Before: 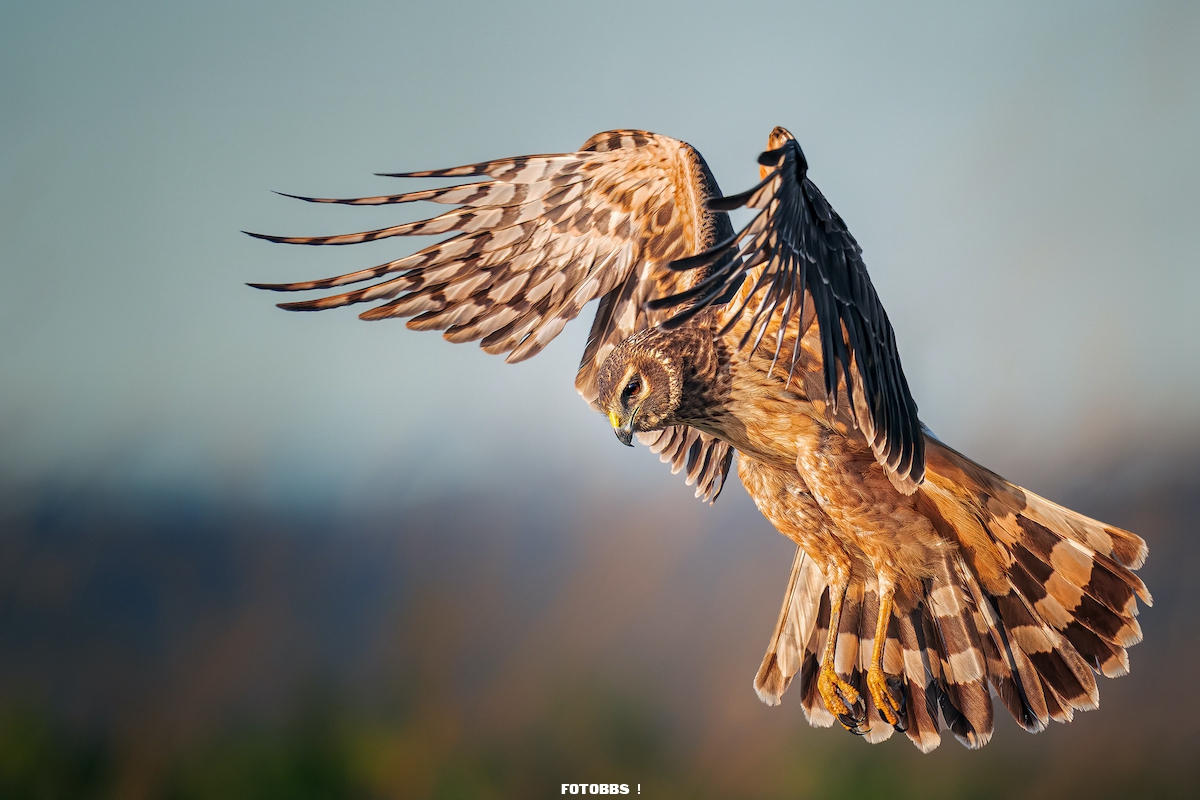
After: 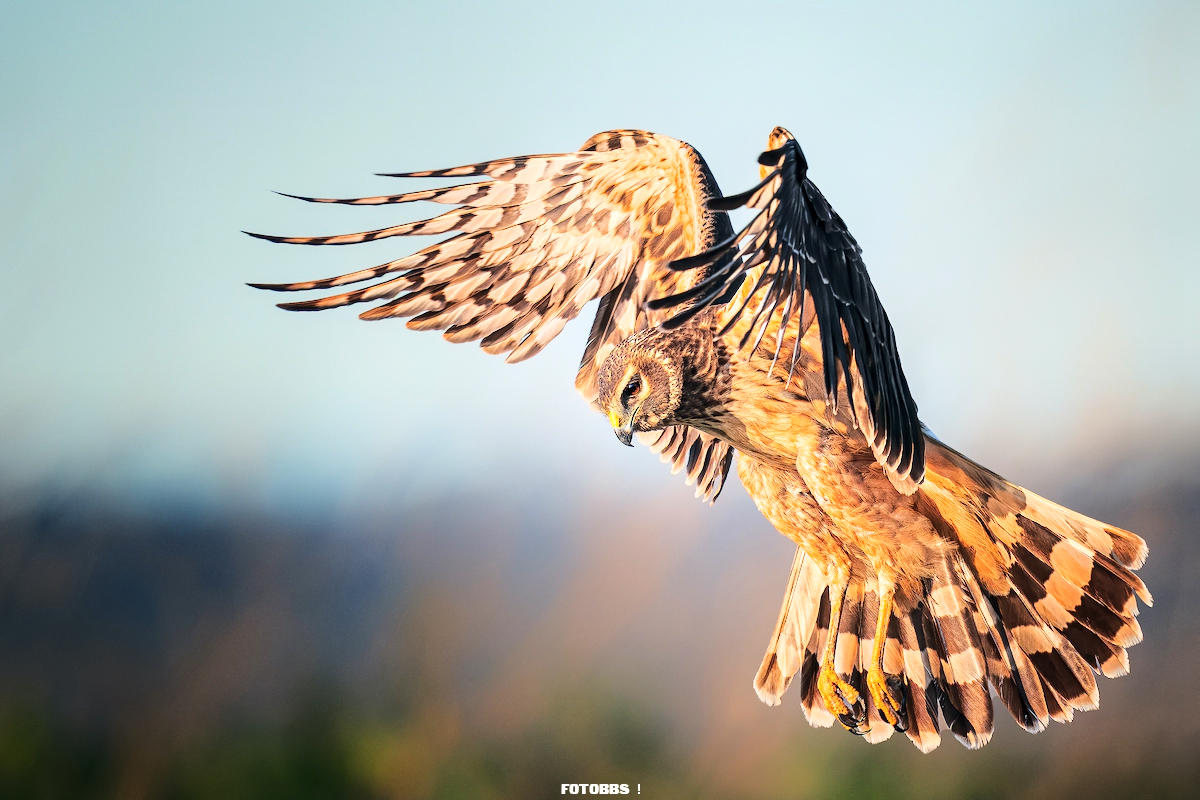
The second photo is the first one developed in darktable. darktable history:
base curve: curves: ch0 [(0, 0) (0.032, 0.037) (0.105, 0.228) (0.435, 0.76) (0.856, 0.983) (1, 1)]
tone equalizer: on, module defaults
